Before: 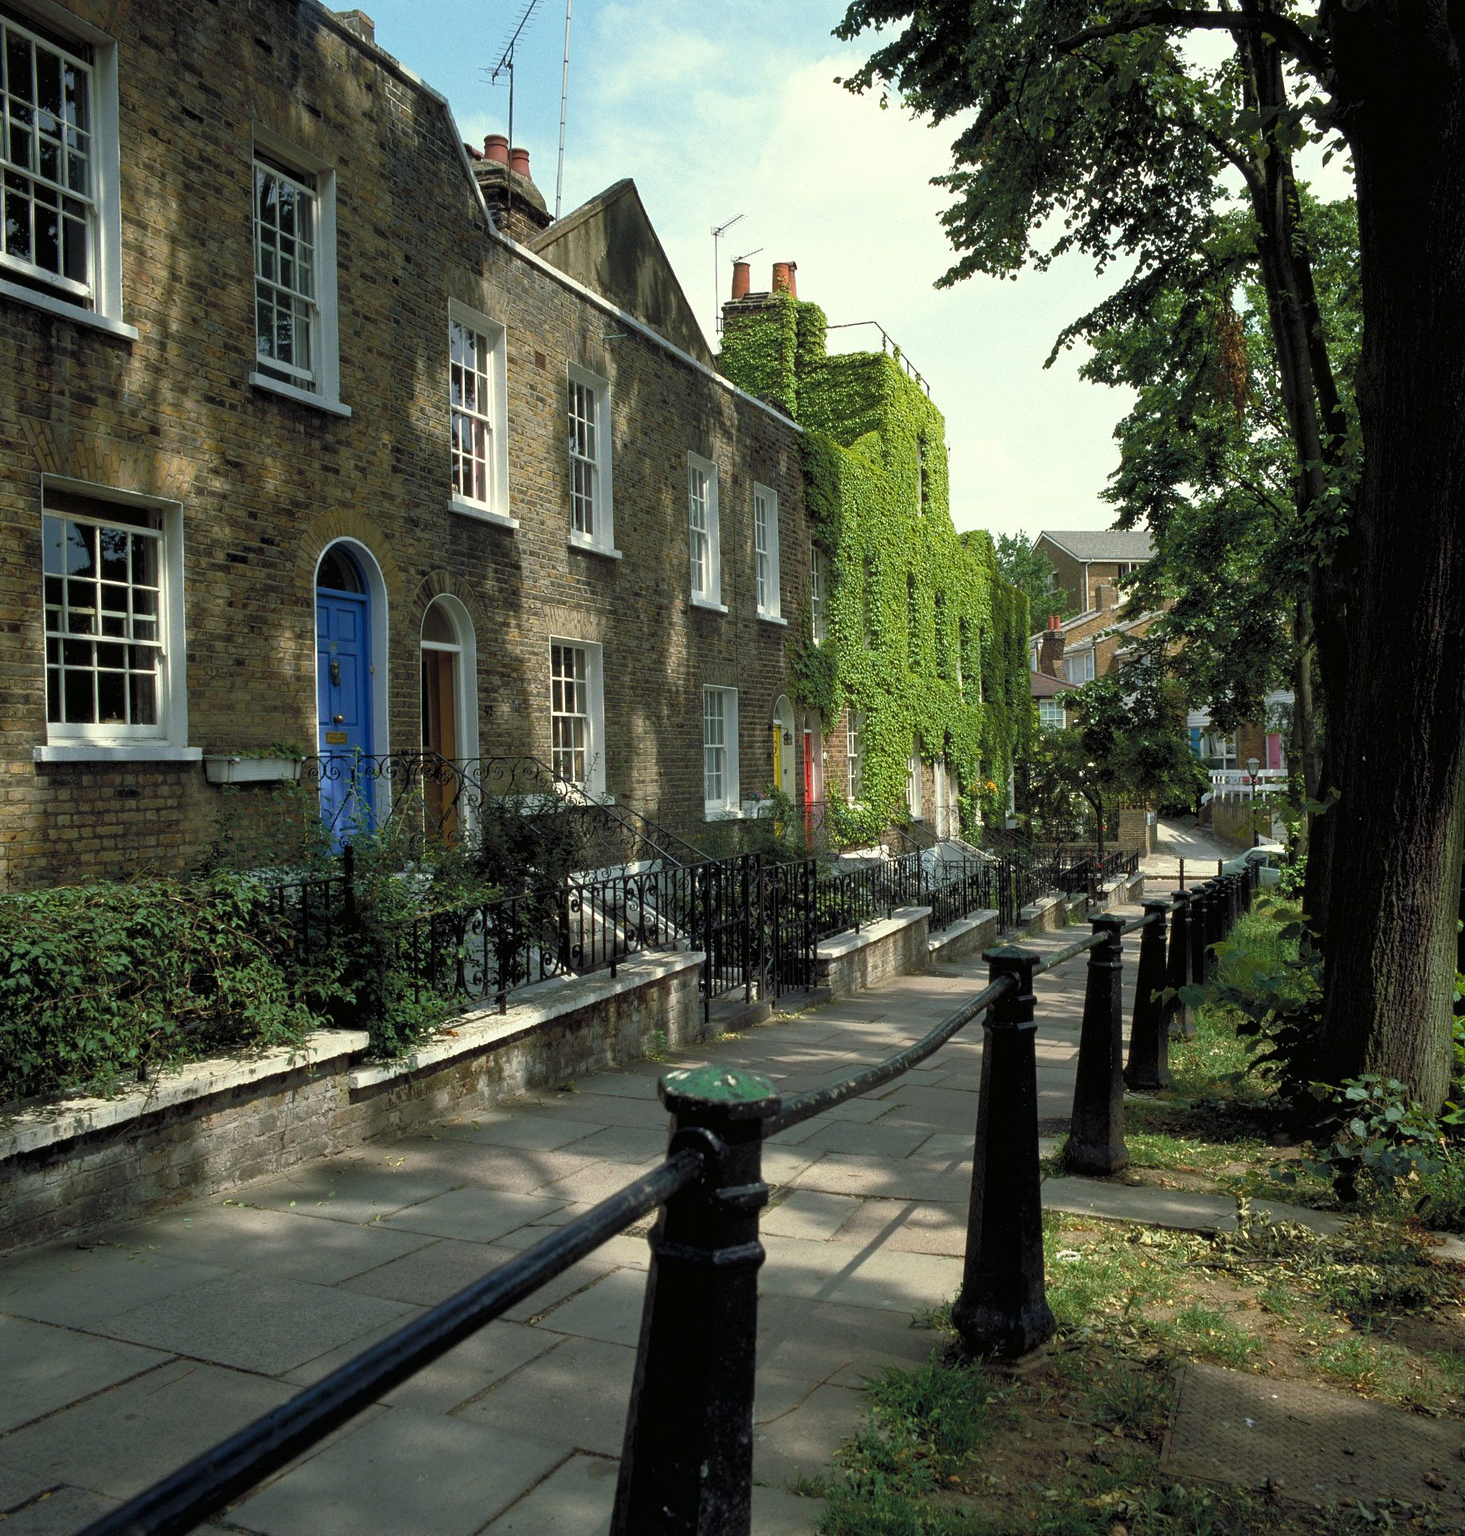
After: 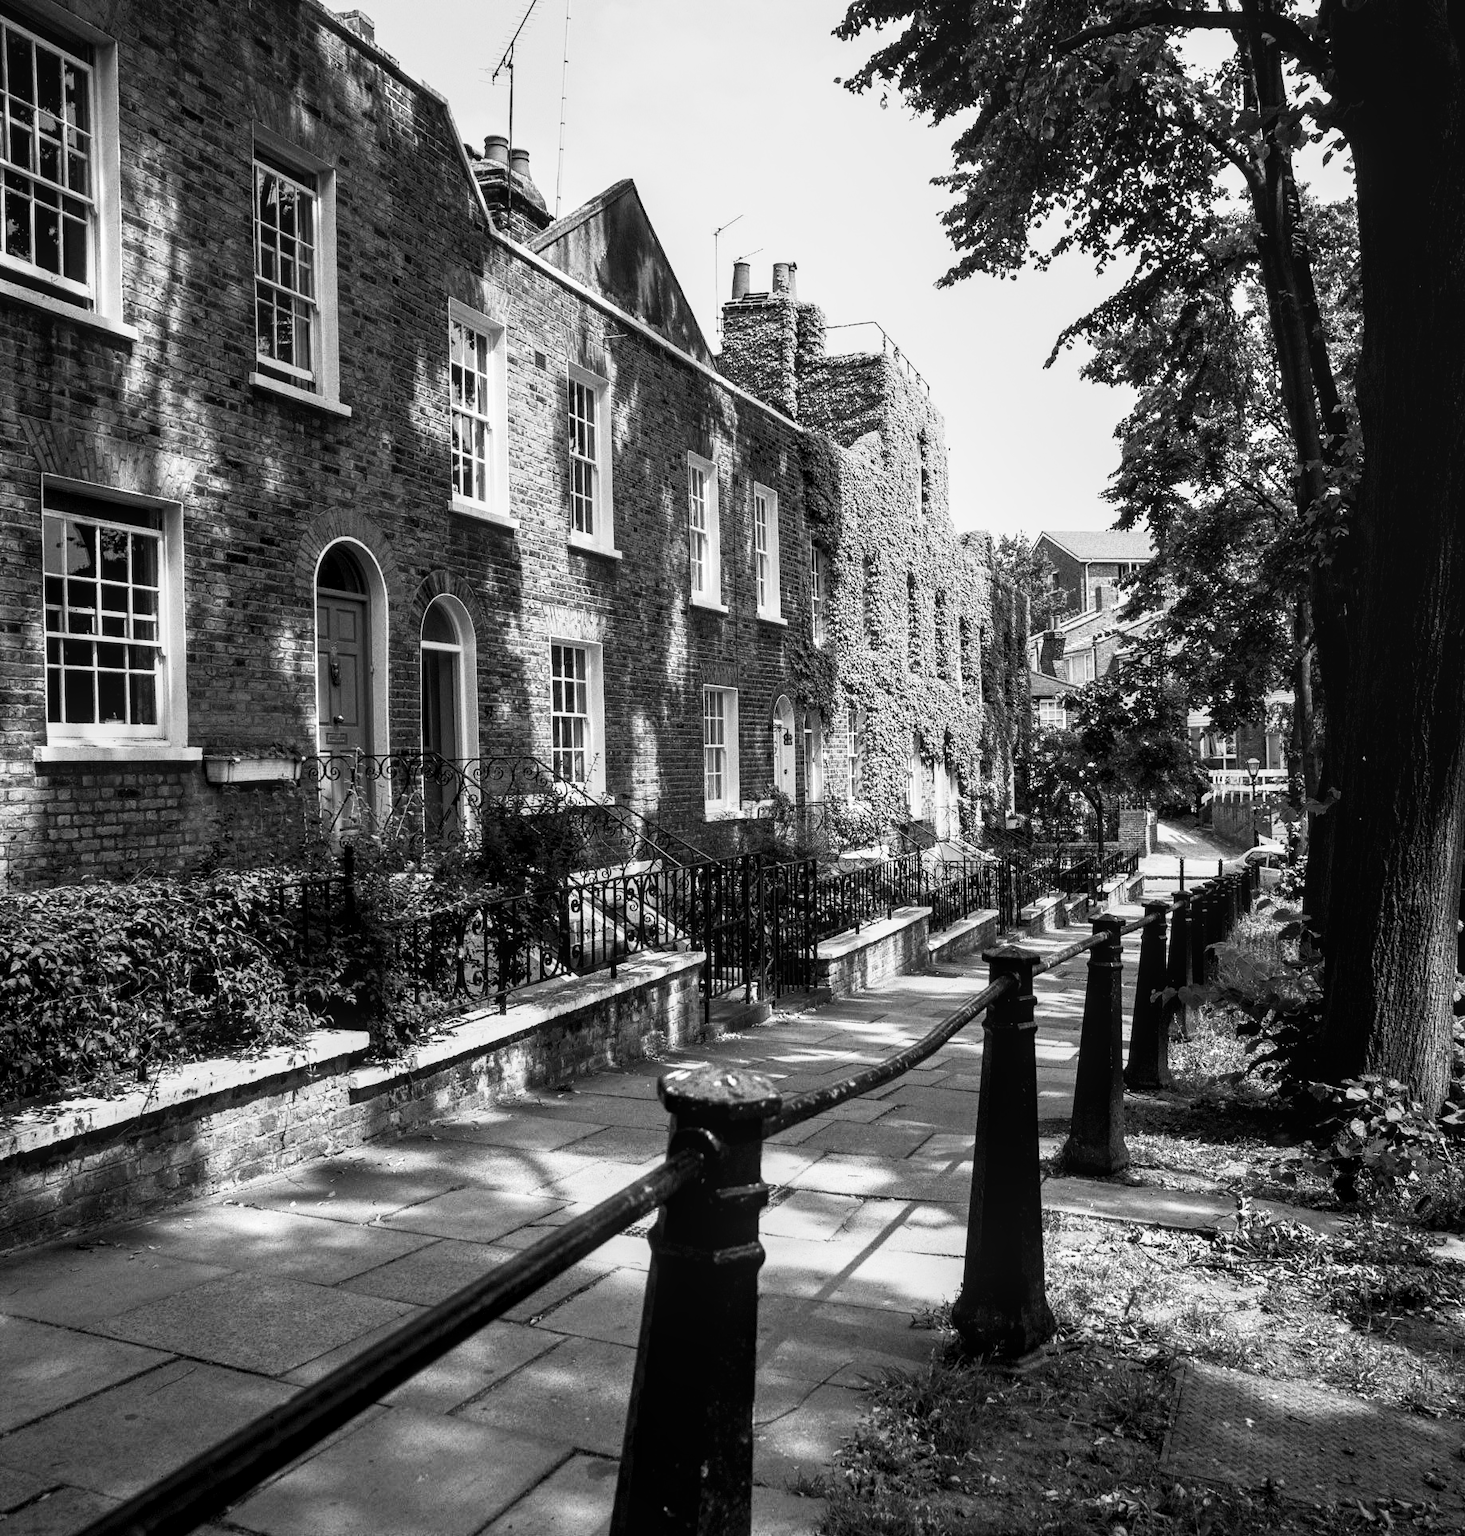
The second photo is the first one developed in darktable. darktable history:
local contrast: on, module defaults
contrast brightness saturation: contrast 0.53, brightness 0.47, saturation -1
filmic rgb: black relative exposure -7.65 EV, white relative exposure 4.56 EV, hardness 3.61, contrast 1.106
